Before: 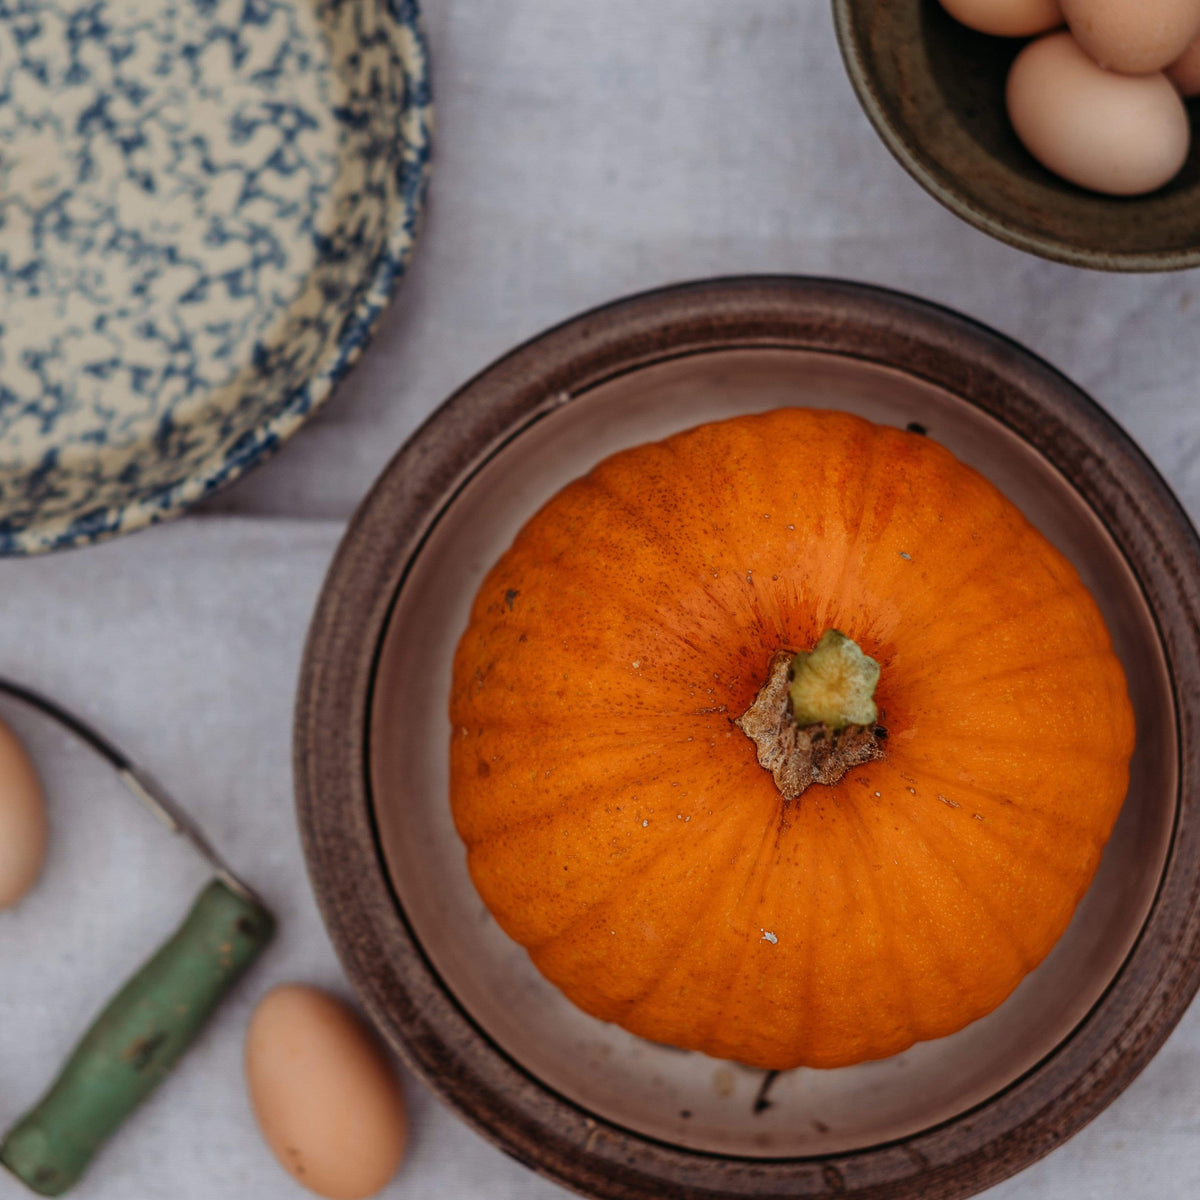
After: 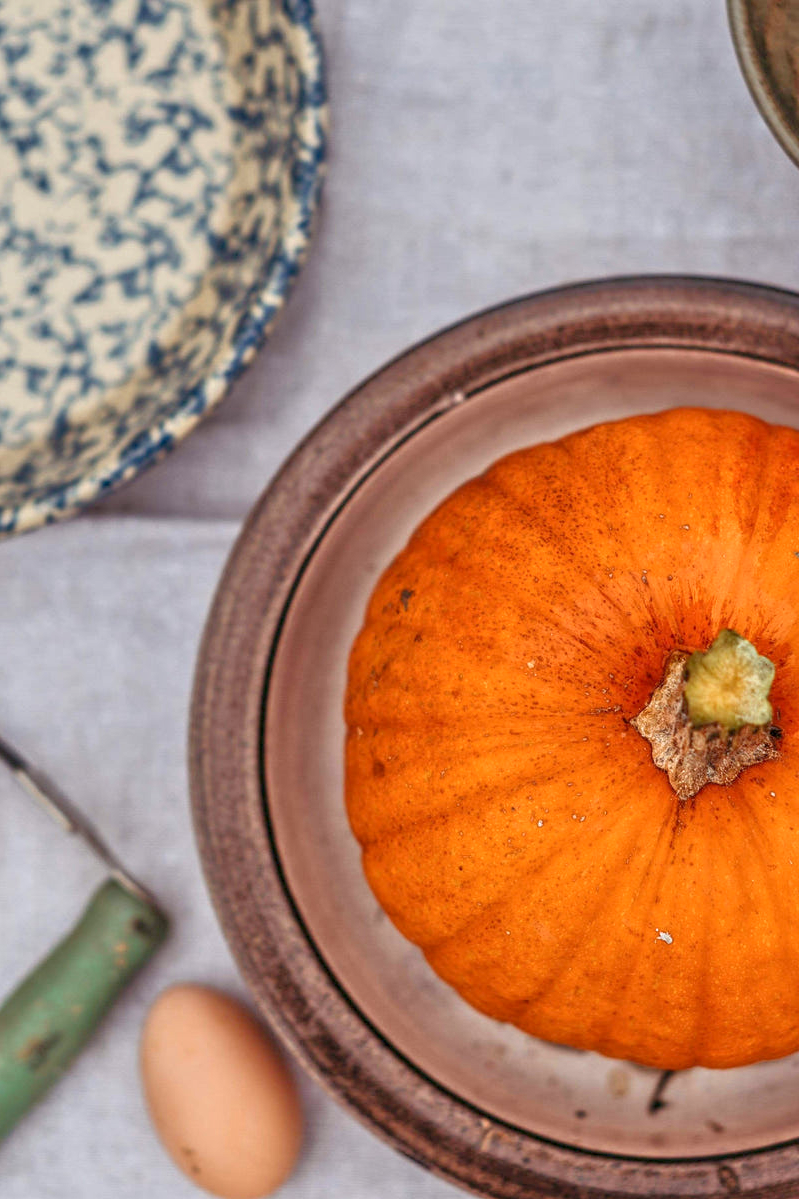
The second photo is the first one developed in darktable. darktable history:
tone equalizer: -8 EV 2 EV, -7 EV 2 EV, -6 EV 2 EV, -5 EV 2 EV, -4 EV 2 EV, -3 EV 1.5 EV, -2 EV 1 EV, -1 EV 0.5 EV
crop and rotate: left 8.786%, right 24.548%
local contrast: on, module defaults
